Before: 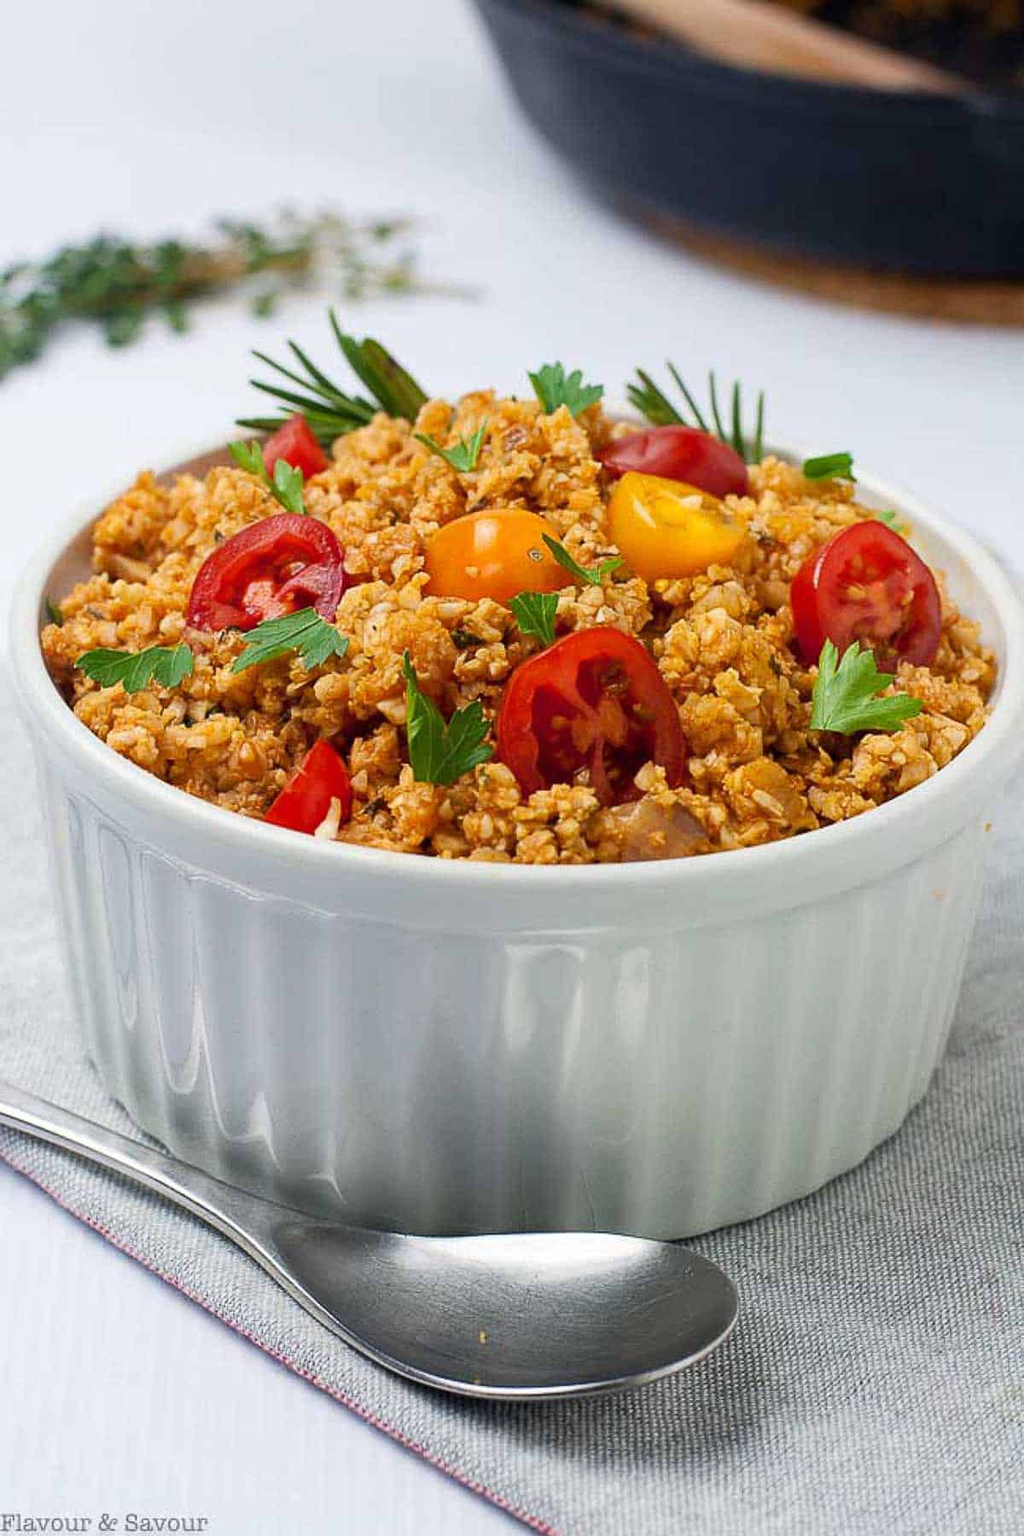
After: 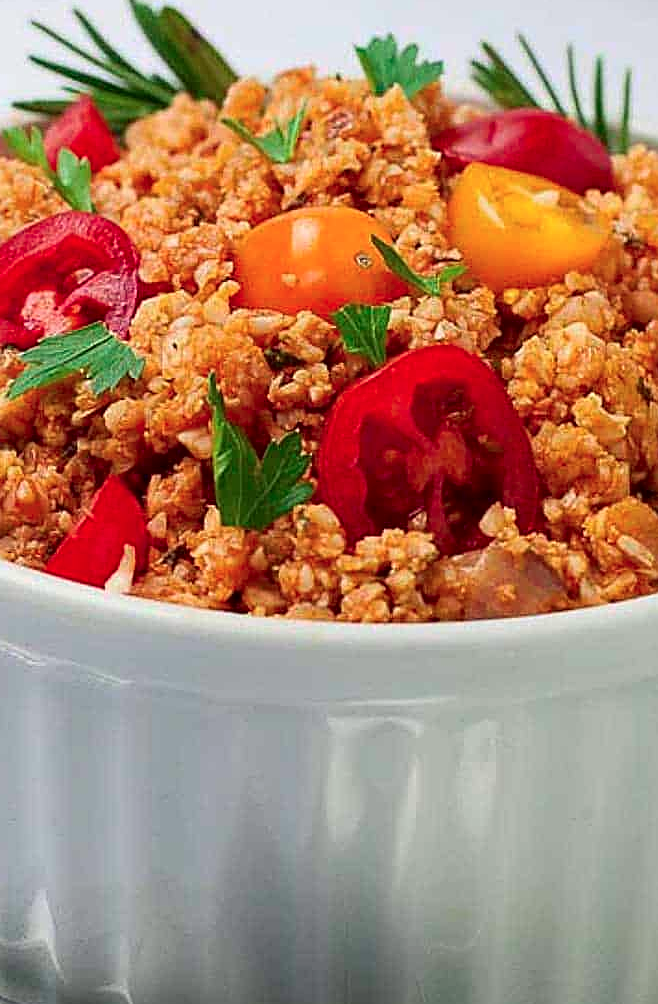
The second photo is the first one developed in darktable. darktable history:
sharpen: on, module defaults
crop and rotate: left 22.007%, top 21.698%, right 23.124%, bottom 22.479%
tone curve: curves: ch0 [(0, 0) (0.059, 0.027) (0.162, 0.125) (0.304, 0.279) (0.547, 0.532) (0.828, 0.815) (1, 0.983)]; ch1 [(0, 0) (0.23, 0.166) (0.34, 0.298) (0.371, 0.334) (0.435, 0.413) (0.477, 0.469) (0.499, 0.498) (0.529, 0.544) (0.559, 0.587) (0.743, 0.798) (1, 1)]; ch2 [(0, 0) (0.431, 0.414) (0.498, 0.503) (0.524, 0.531) (0.568, 0.567) (0.6, 0.597) (0.643, 0.631) (0.74, 0.721) (1, 1)], color space Lab, independent channels, preserve colors none
